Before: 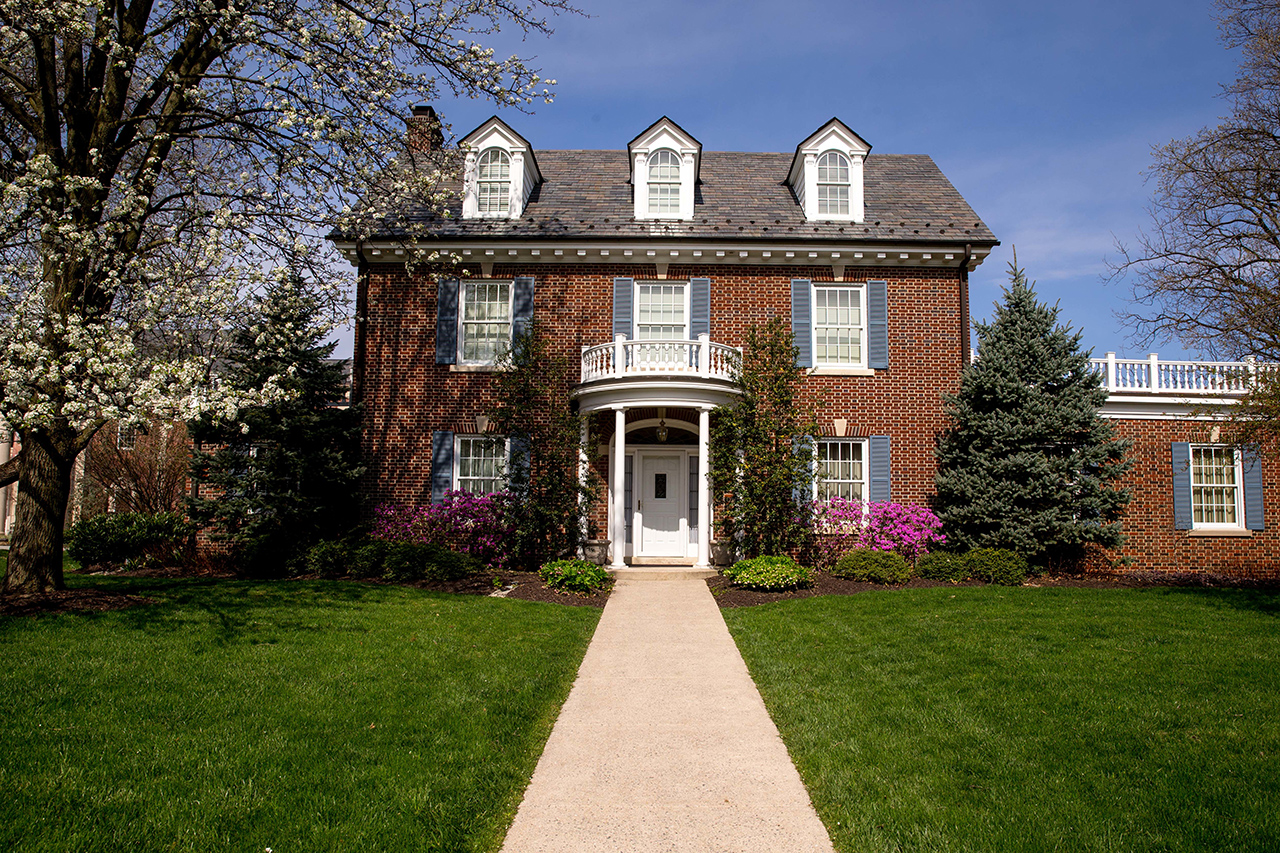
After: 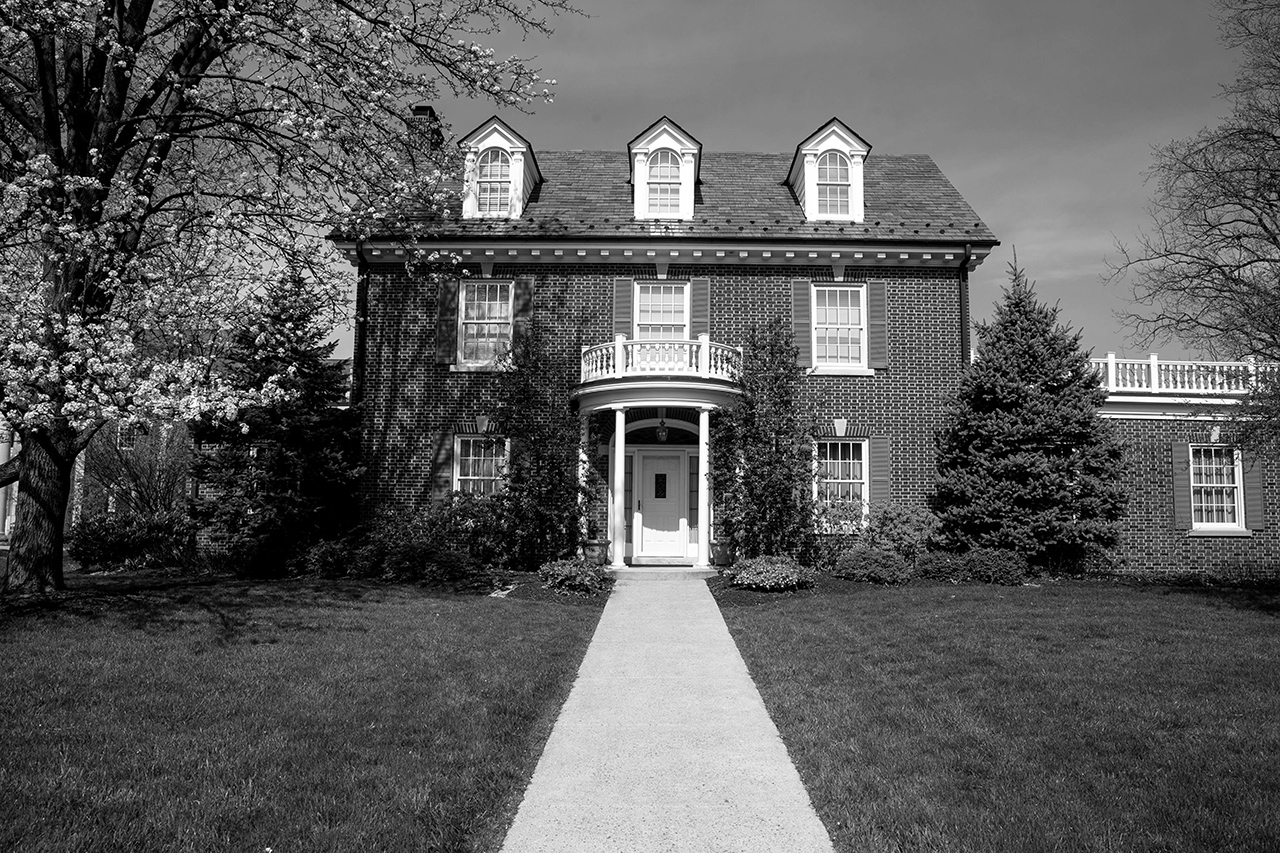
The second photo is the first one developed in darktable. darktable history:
color zones: curves: ch1 [(0, -0.394) (0.143, -0.394) (0.286, -0.394) (0.429, -0.392) (0.571, -0.391) (0.714, -0.391) (0.857, -0.391) (1, -0.394)]
